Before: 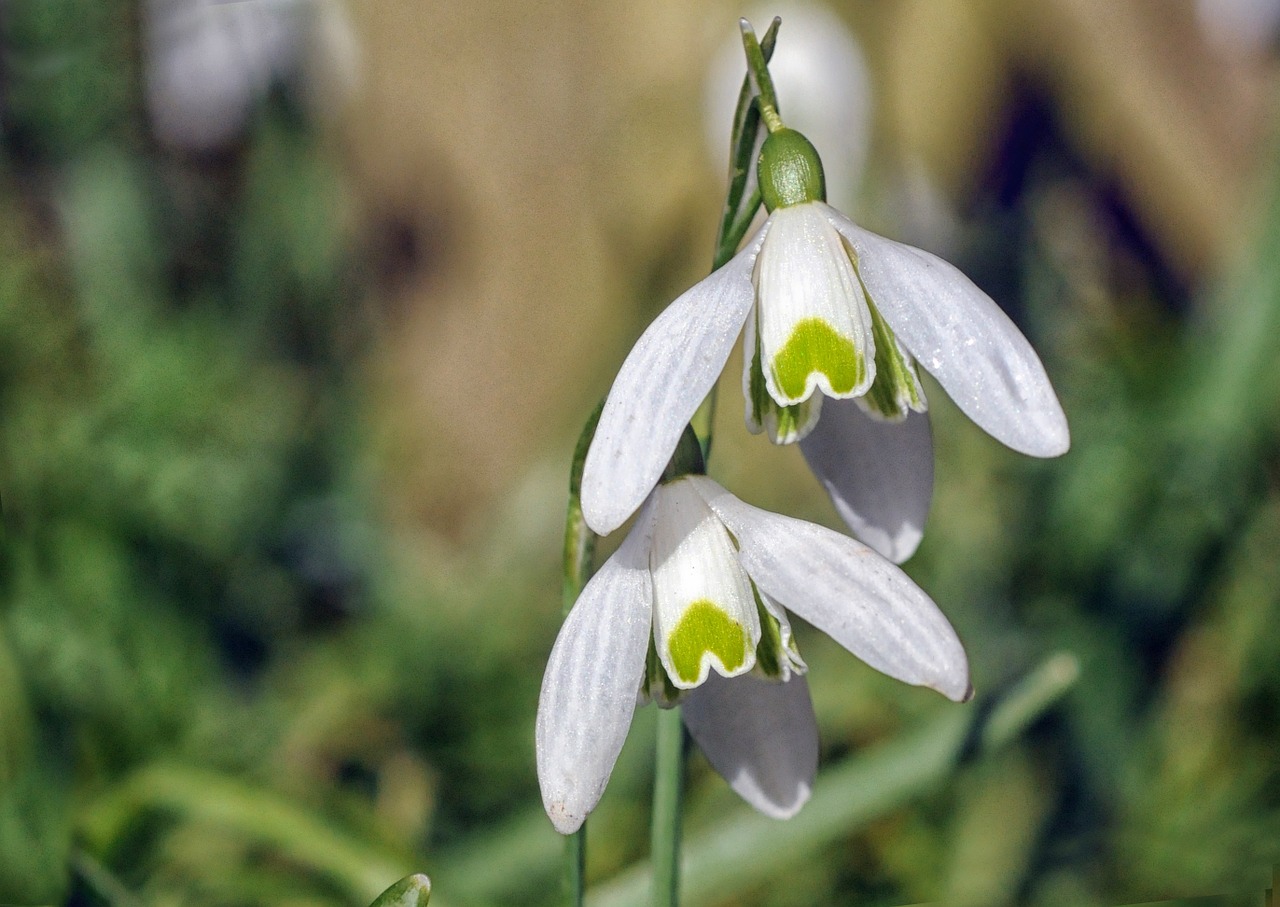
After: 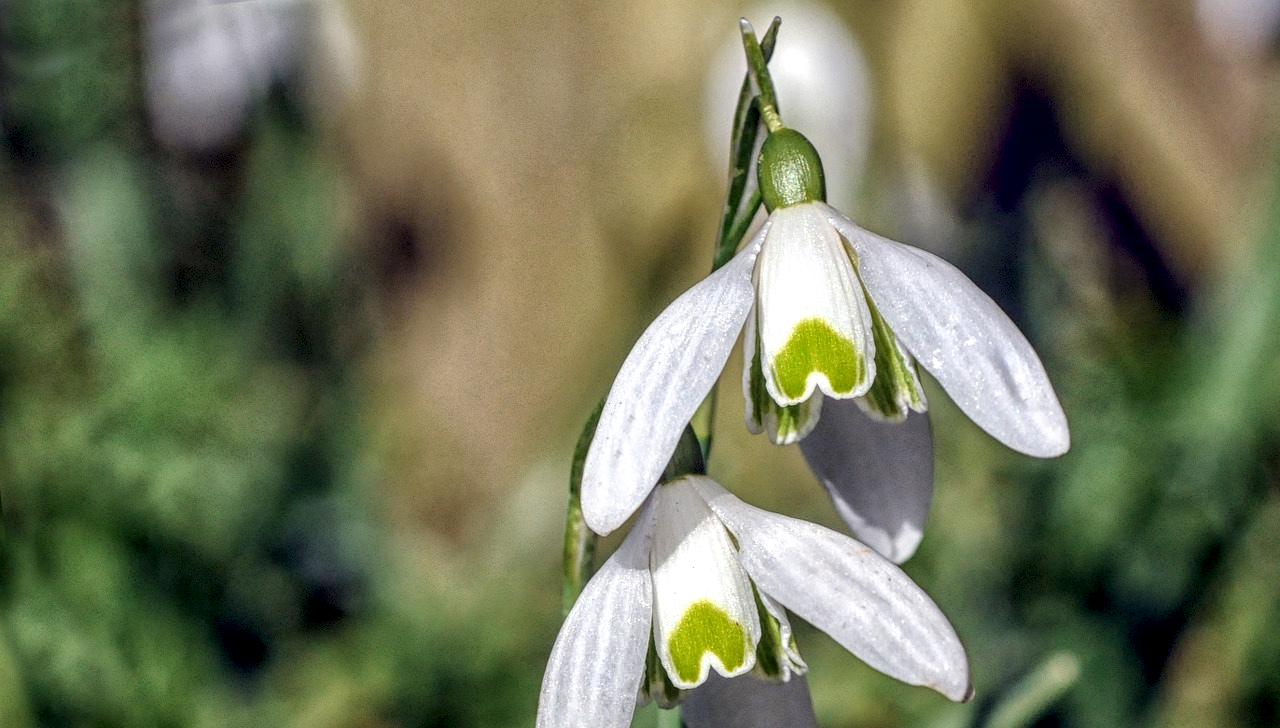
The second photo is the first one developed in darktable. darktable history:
local contrast: highlights 25%, detail 150%
crop: bottom 19.644%
